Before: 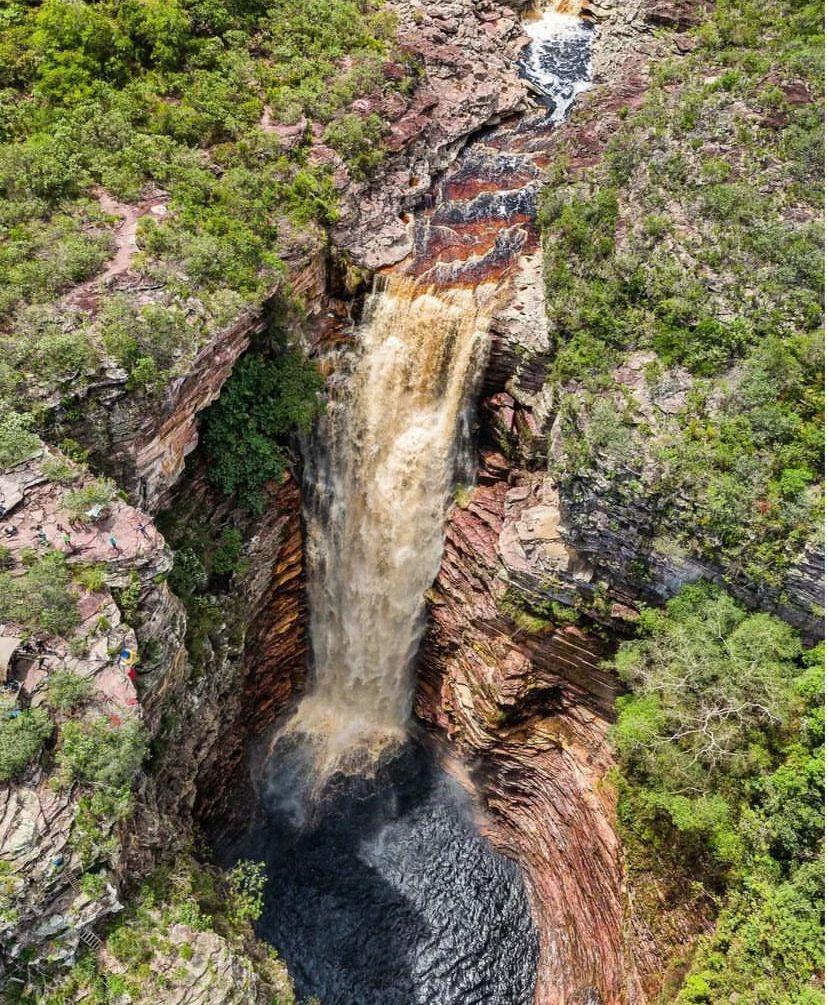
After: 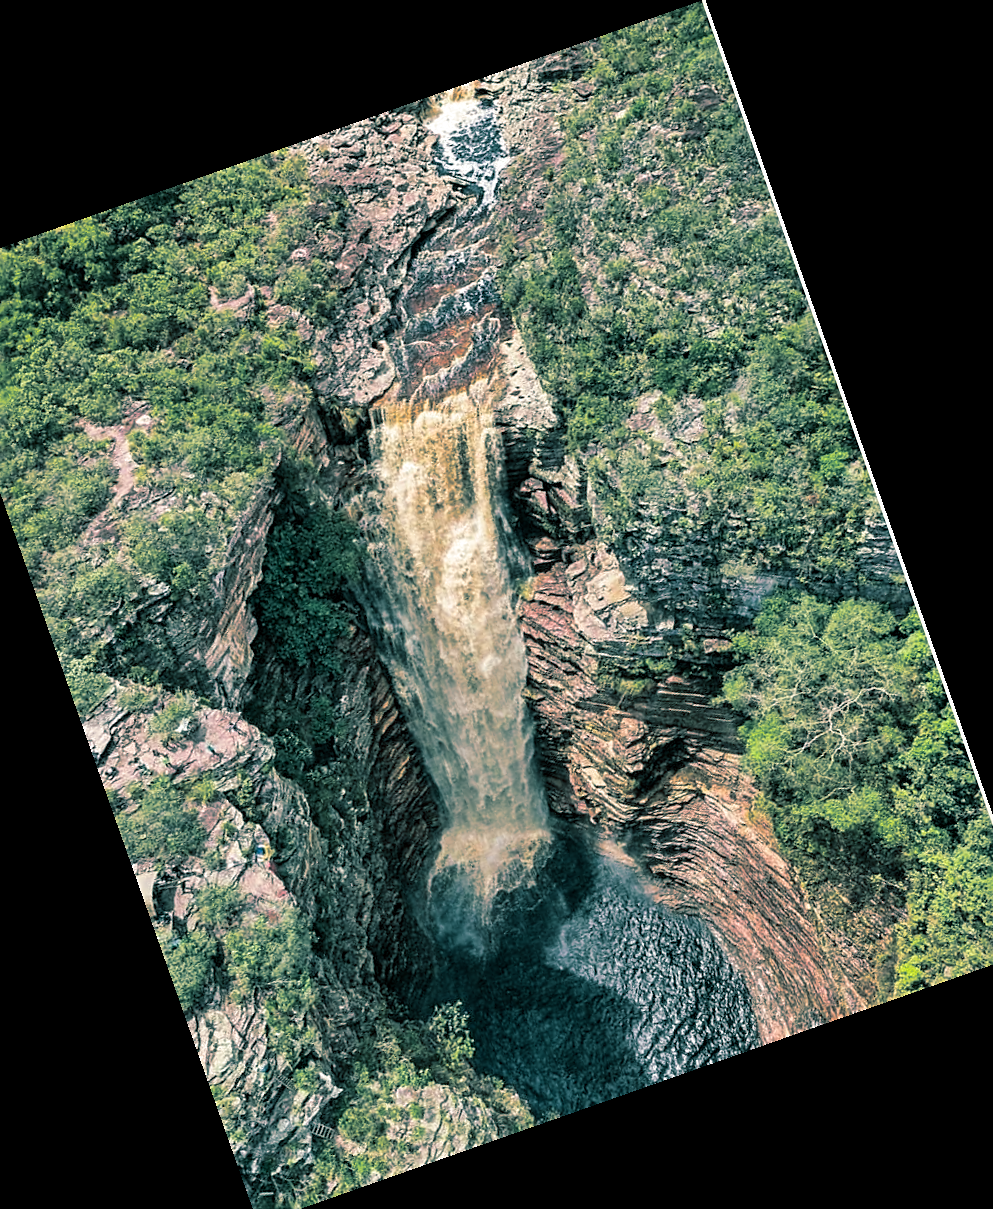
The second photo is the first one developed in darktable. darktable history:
split-toning: shadows › hue 186.43°, highlights › hue 49.29°, compress 30.29%
sharpen: radius 2.167, amount 0.381, threshold 0
crop and rotate: angle 19.43°, left 6.812%, right 4.125%, bottom 1.087%
shadows and highlights: shadows -10, white point adjustment 1.5, highlights 10
